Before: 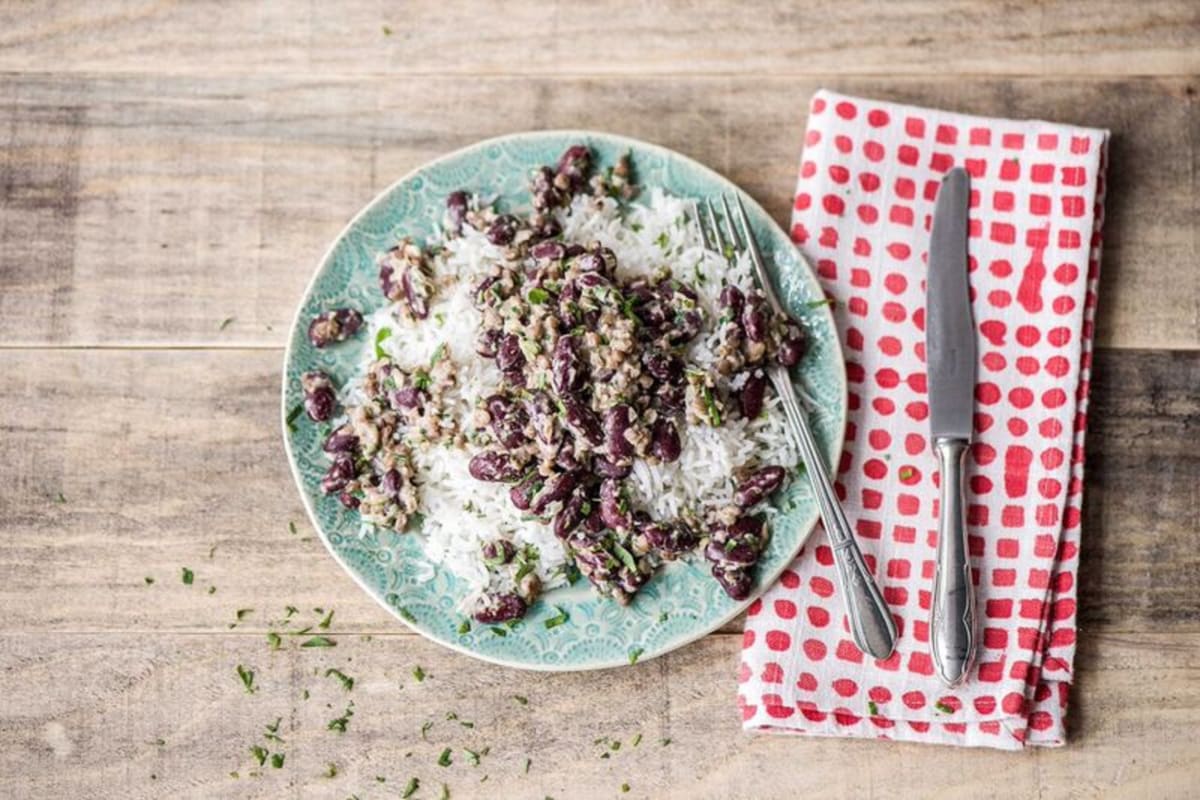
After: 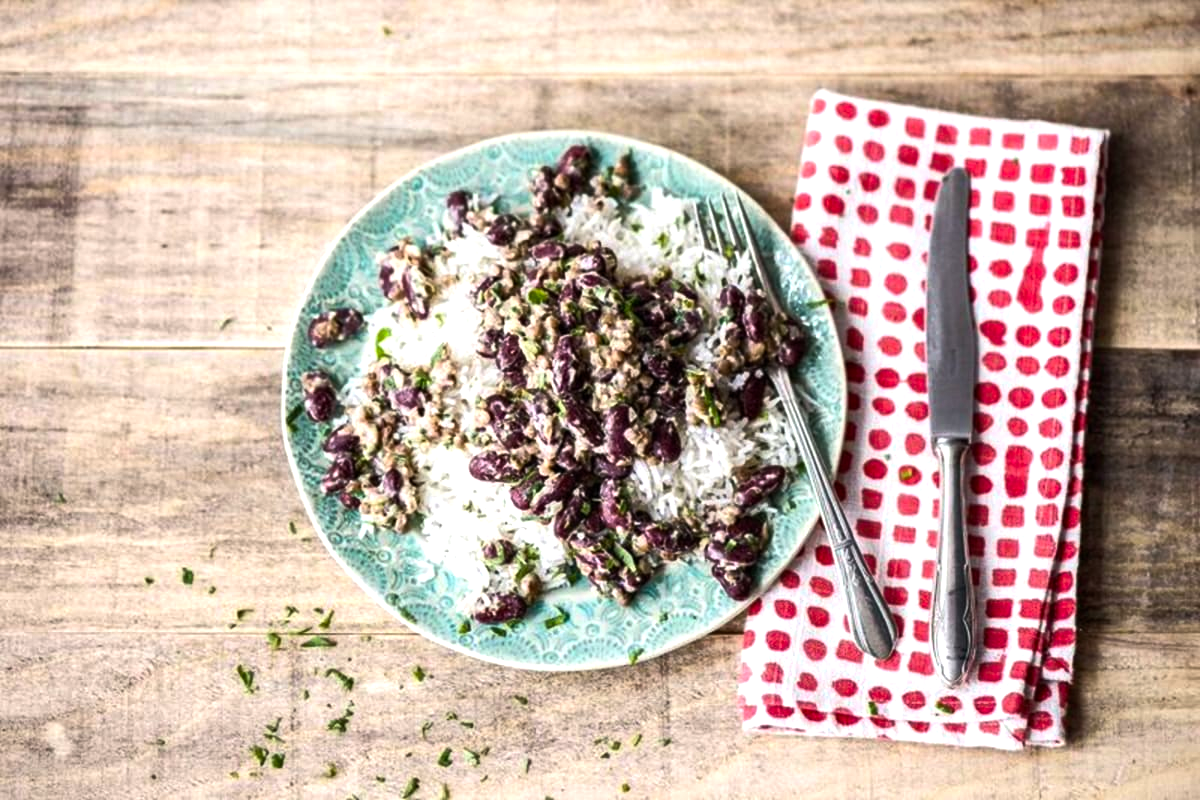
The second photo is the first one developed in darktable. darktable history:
tone curve: curves: ch0 [(0, 0) (0.003, 0.003) (0.011, 0.011) (0.025, 0.024) (0.044, 0.043) (0.069, 0.067) (0.1, 0.096) (0.136, 0.131) (0.177, 0.171) (0.224, 0.217) (0.277, 0.268) (0.335, 0.324) (0.399, 0.386) (0.468, 0.453) (0.543, 0.547) (0.623, 0.626) (0.709, 0.712) (0.801, 0.802) (0.898, 0.898) (1, 1)], color space Lab, independent channels, preserve colors none
color balance rgb: perceptual saturation grading › global saturation 19.468%, perceptual brilliance grading › highlights 14.572%, perceptual brilliance grading › mid-tones -6.172%, perceptual brilliance grading › shadows -27.12%, global vibrance 21.592%
